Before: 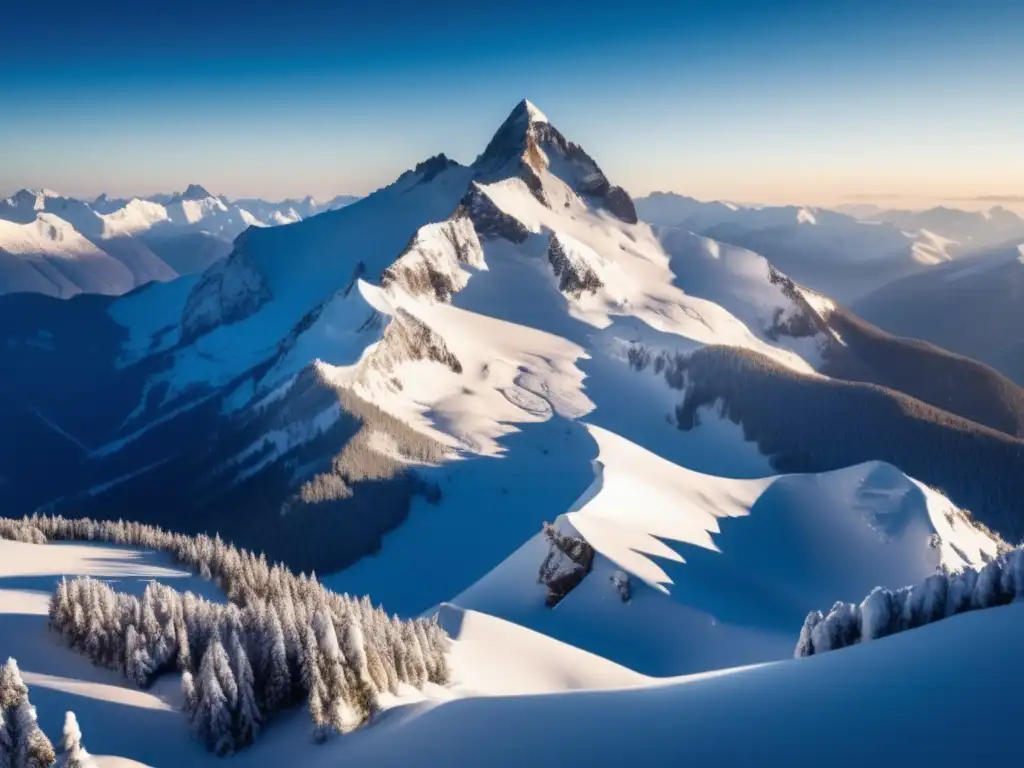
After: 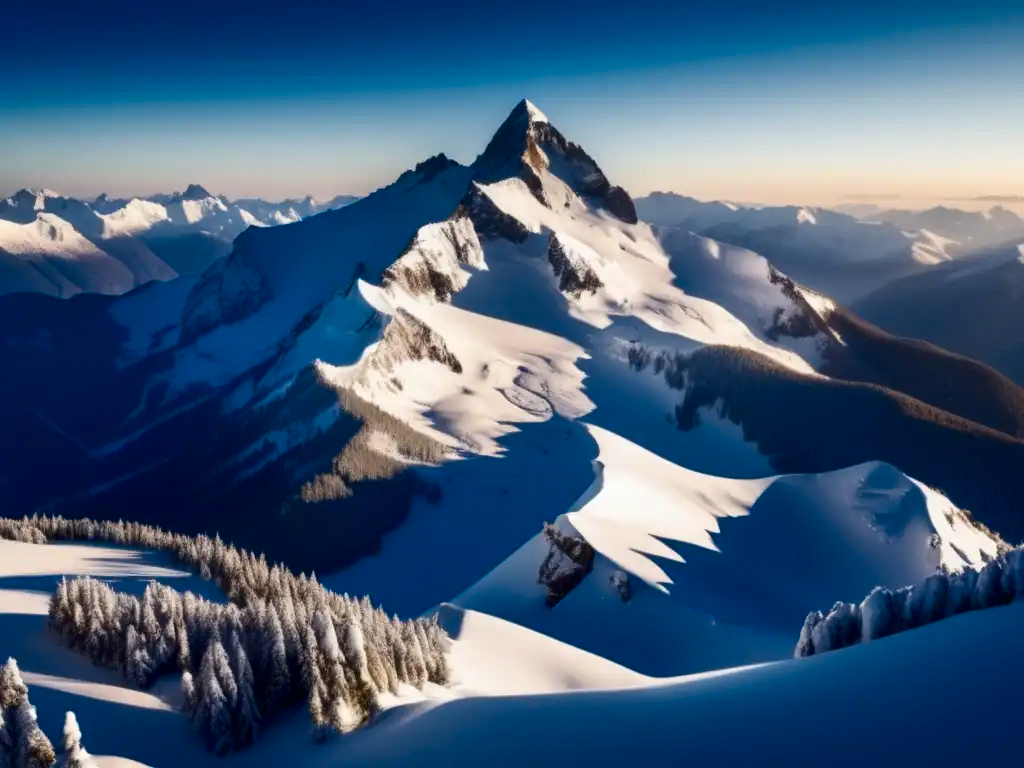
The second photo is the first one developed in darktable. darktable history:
contrast brightness saturation: contrast 0.133, brightness -0.235, saturation 0.14
